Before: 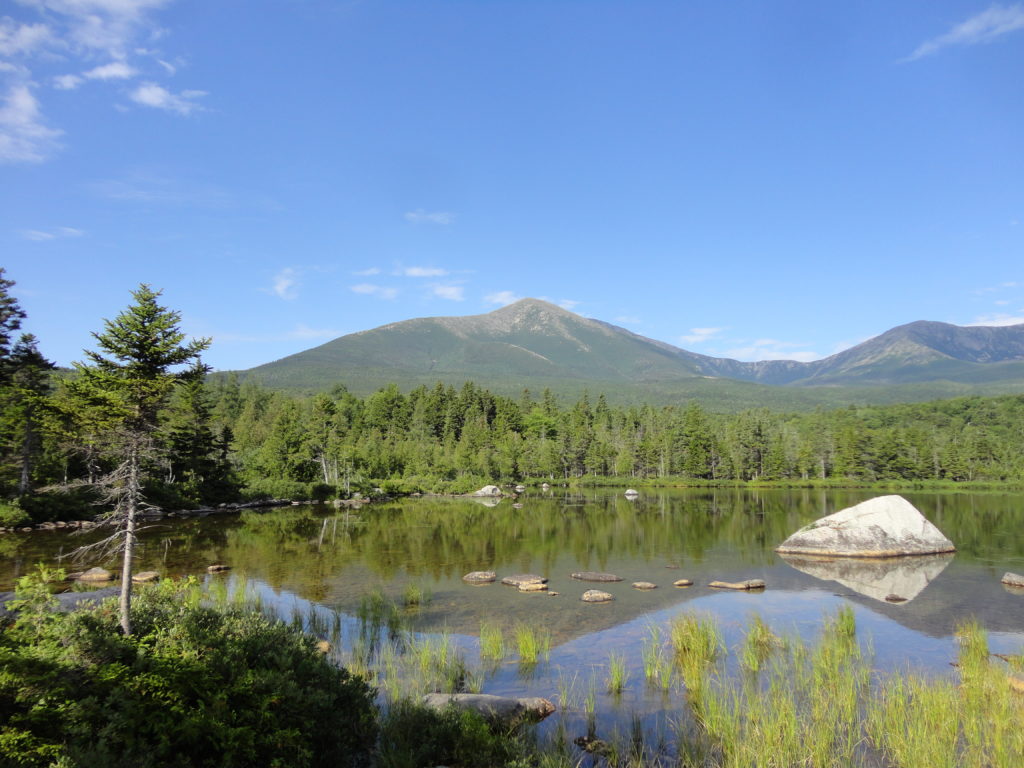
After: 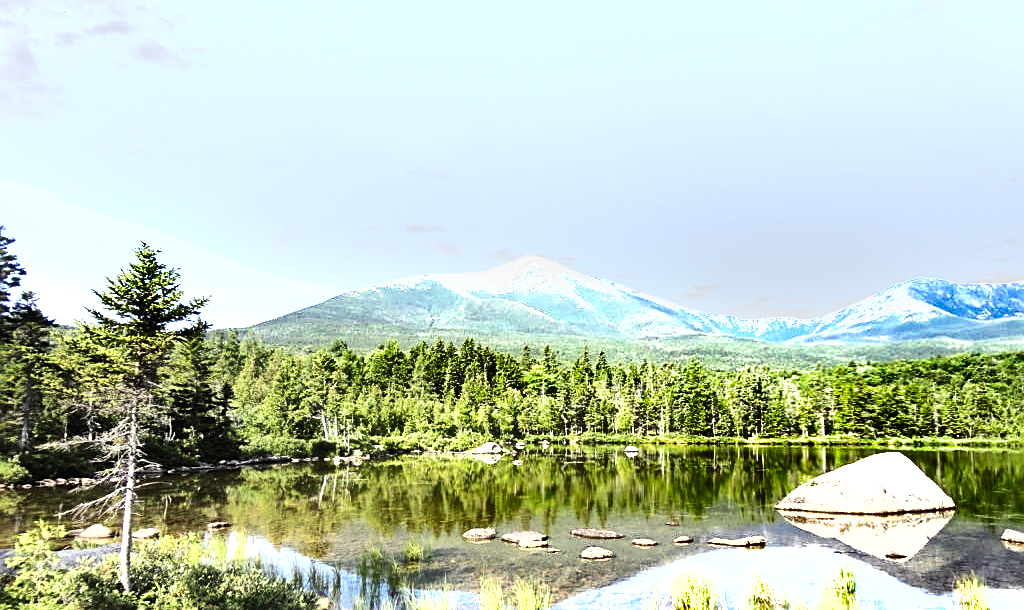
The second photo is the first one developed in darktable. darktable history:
tone equalizer: -8 EV -0.735 EV, -7 EV -0.719 EV, -6 EV -0.581 EV, -5 EV -0.421 EV, -3 EV 0.379 EV, -2 EV 0.6 EV, -1 EV 0.68 EV, +0 EV 0.735 EV, mask exposure compensation -0.5 EV
crop and rotate: top 5.656%, bottom 14.821%
contrast brightness saturation: contrast 0.113, saturation -0.168
shadows and highlights: radius 101.69, shadows 50.41, highlights -65.29, soften with gaussian
sharpen: on, module defaults
exposure: black level correction 0, exposure 1.104 EV, compensate highlight preservation false
